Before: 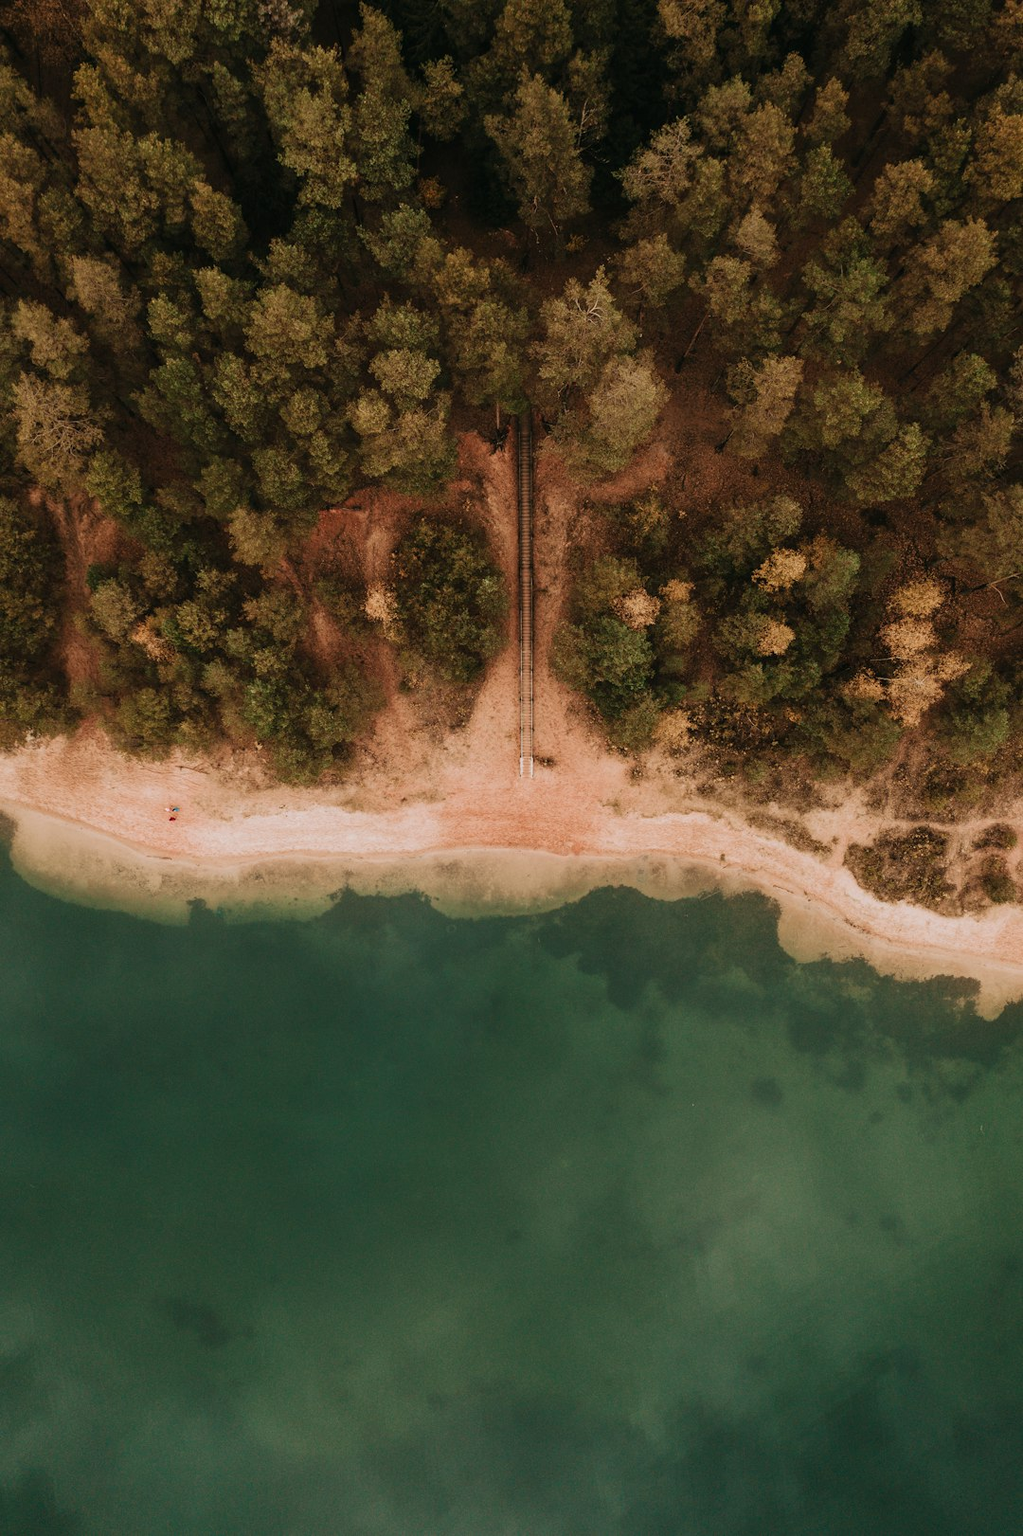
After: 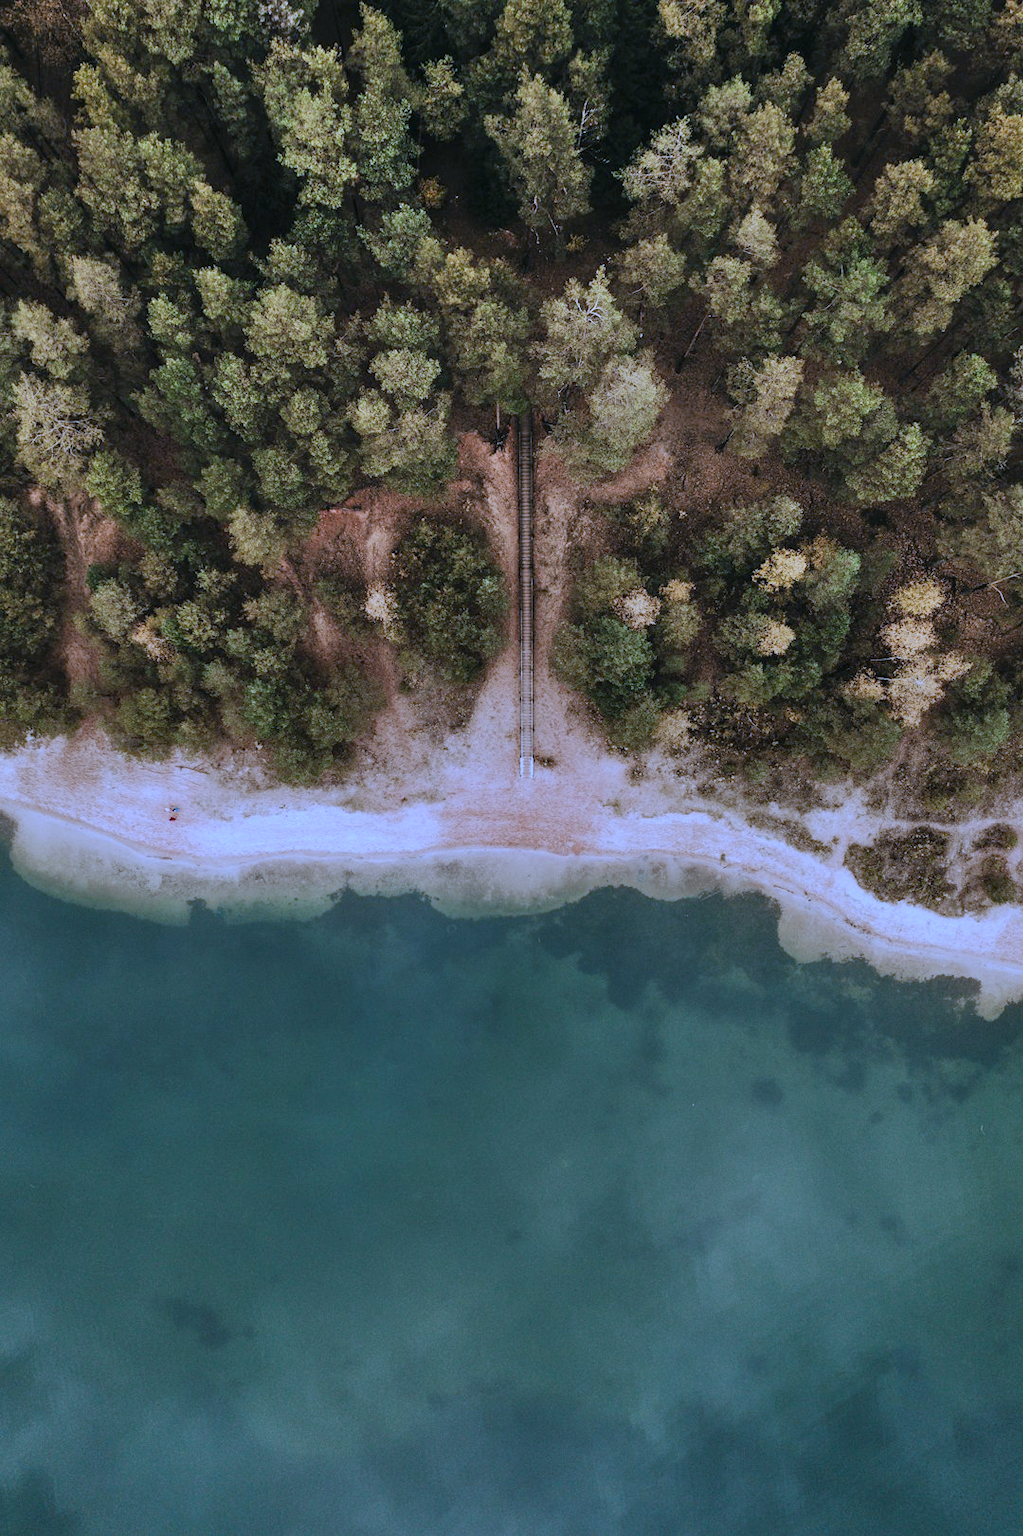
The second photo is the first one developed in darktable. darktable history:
shadows and highlights: shadows 60, highlights -60.23, soften with gaussian
white balance: red 0.766, blue 1.537
